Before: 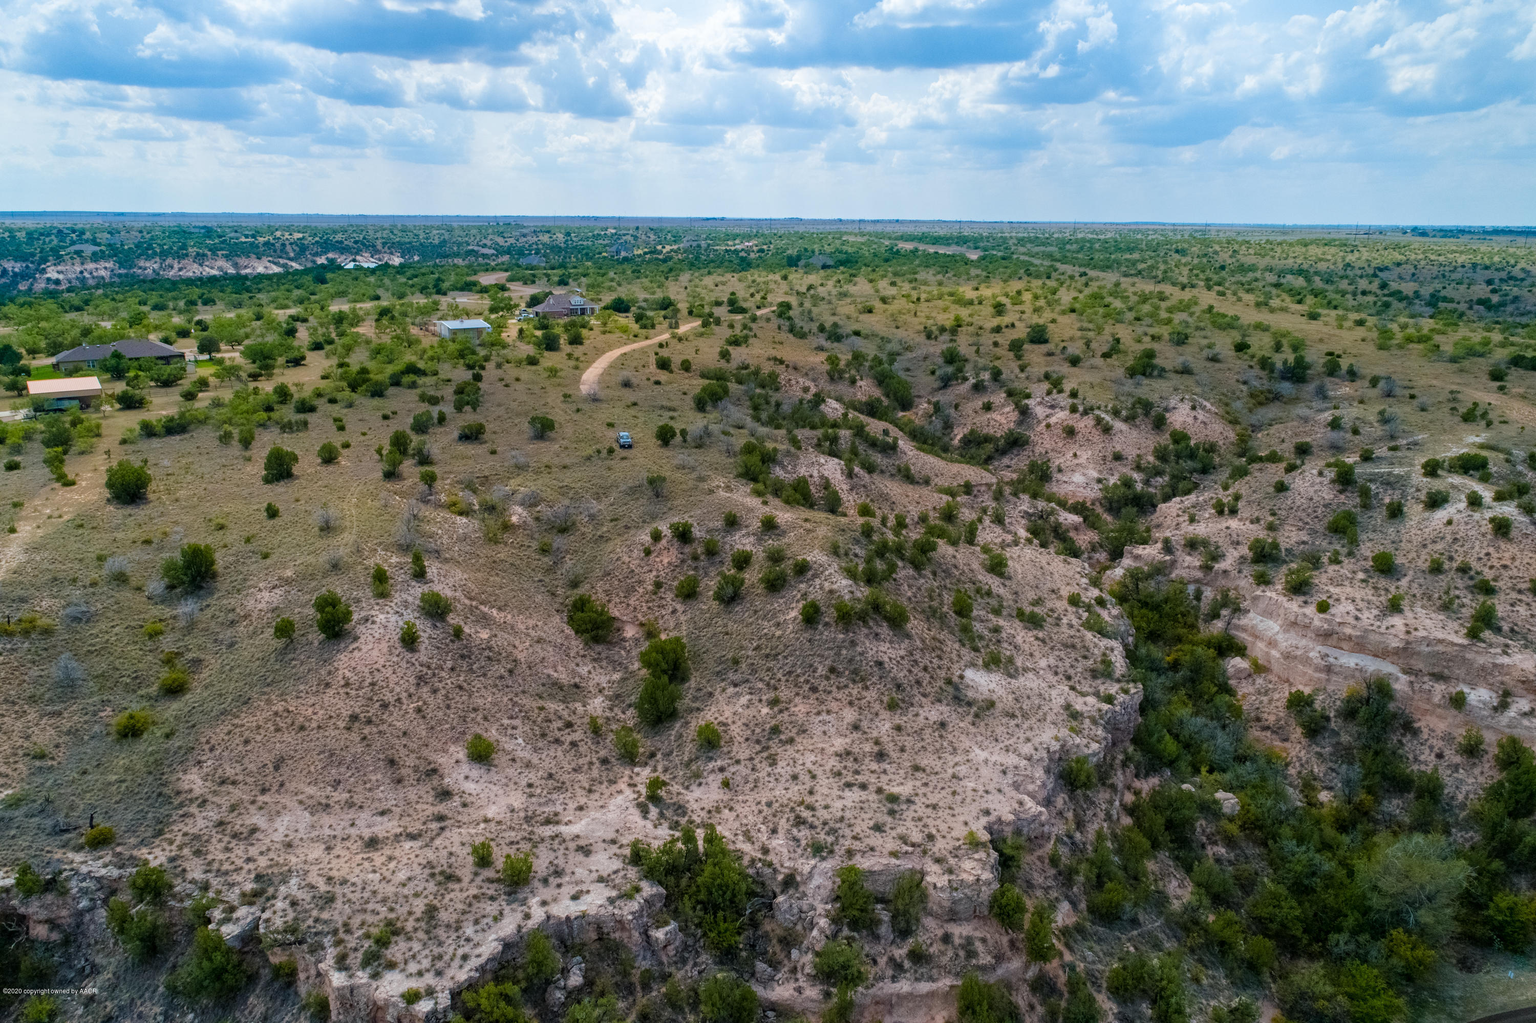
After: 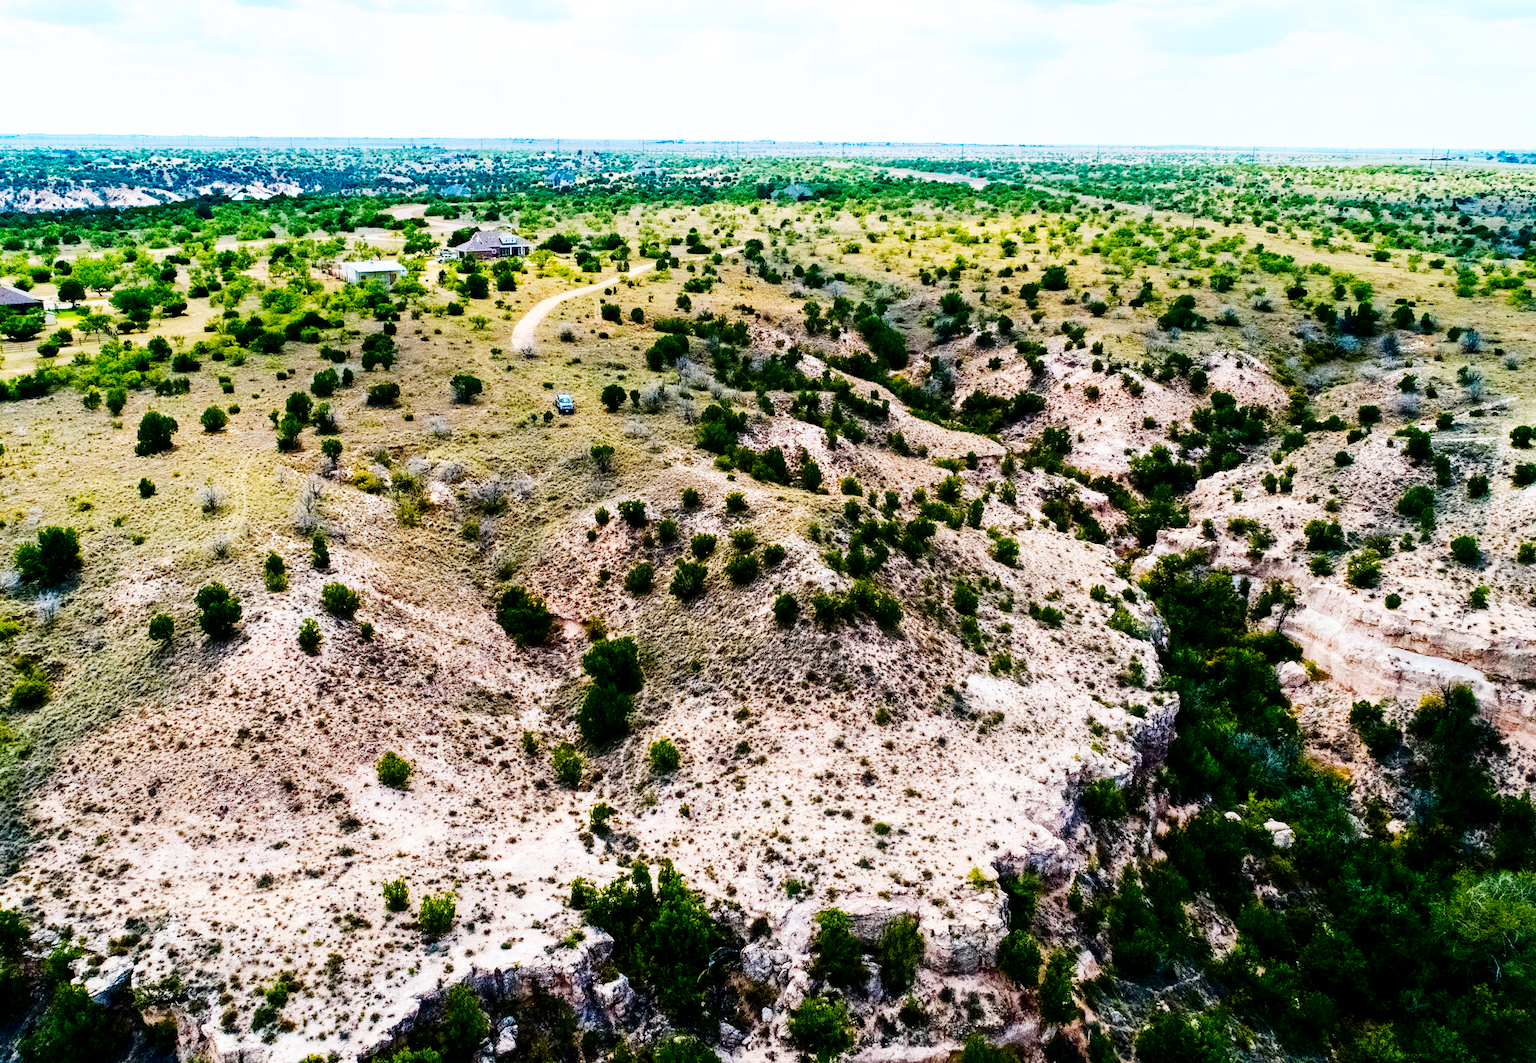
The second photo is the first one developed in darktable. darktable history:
tone equalizer: on, module defaults
crop and rotate: left 9.695%, top 9.755%, right 5.958%, bottom 2.566%
tone curve: curves: ch0 [(0, 0) (0.004, 0.001) (0.133, 0.112) (0.325, 0.362) (0.832, 0.893) (1, 1)], preserve colors none
contrast brightness saturation: contrast 0.189, brightness -0.227, saturation 0.113
base curve: curves: ch0 [(0, 0) (0.007, 0.004) (0.027, 0.03) (0.046, 0.07) (0.207, 0.54) (0.442, 0.872) (0.673, 0.972) (1, 1)], preserve colors none
